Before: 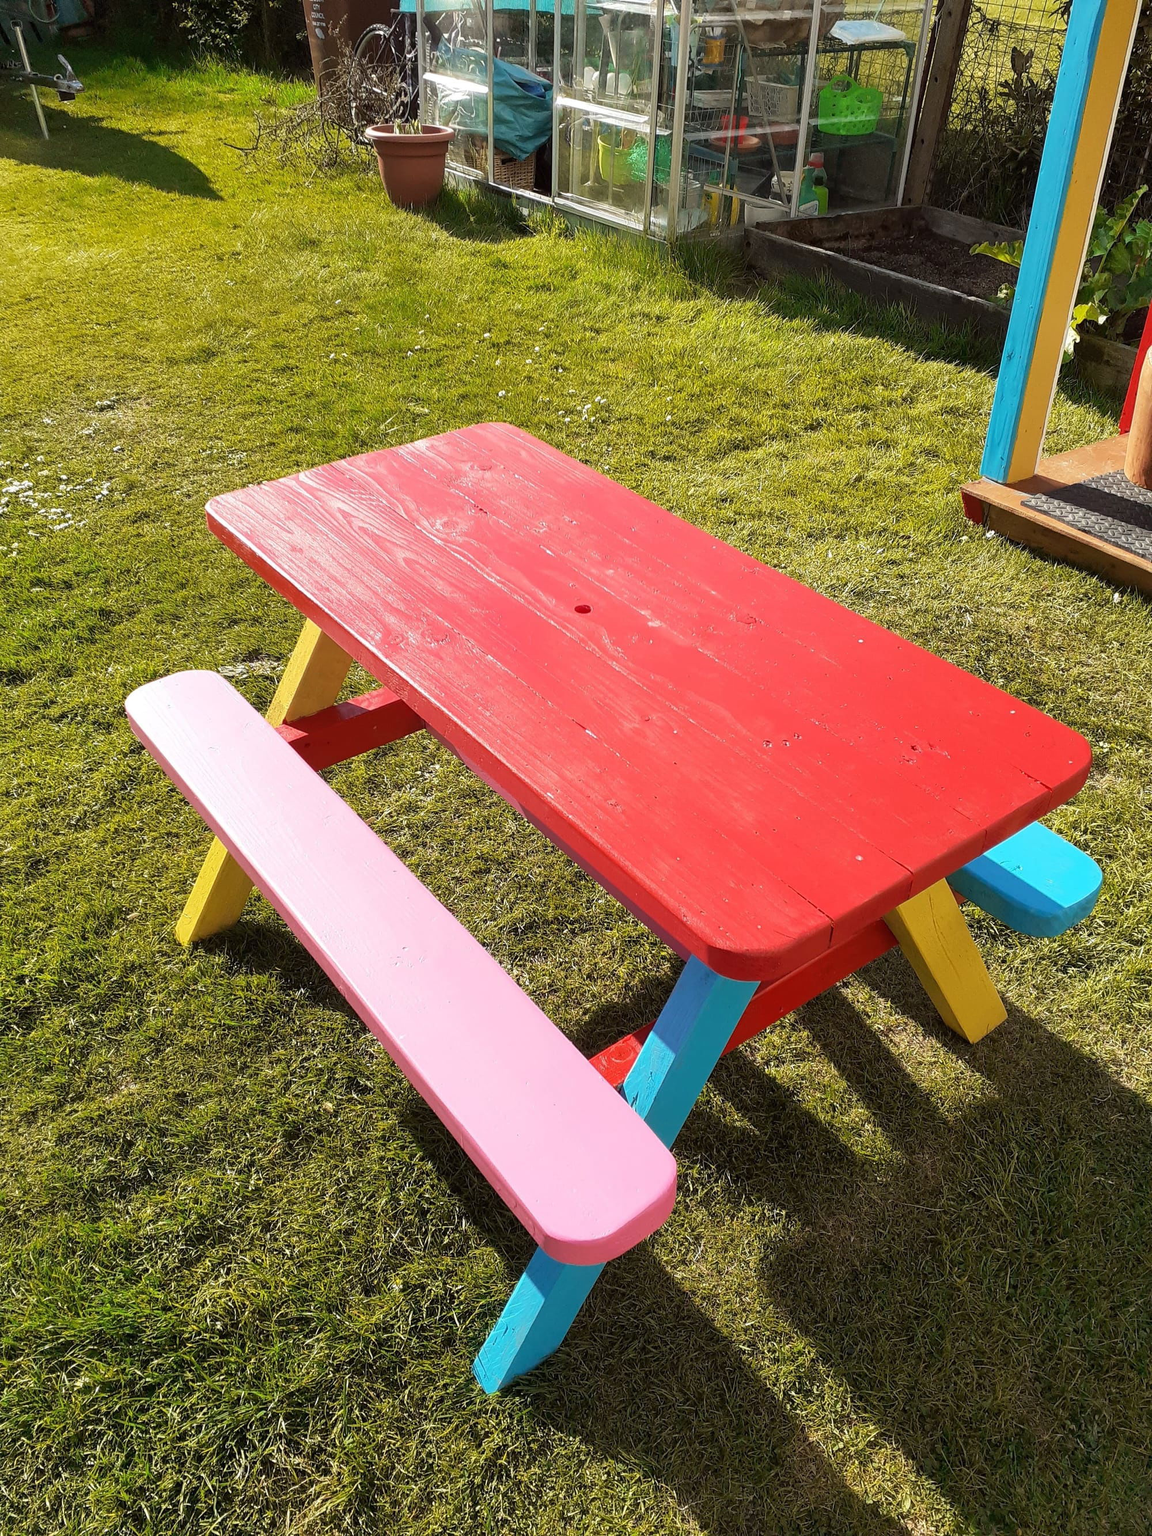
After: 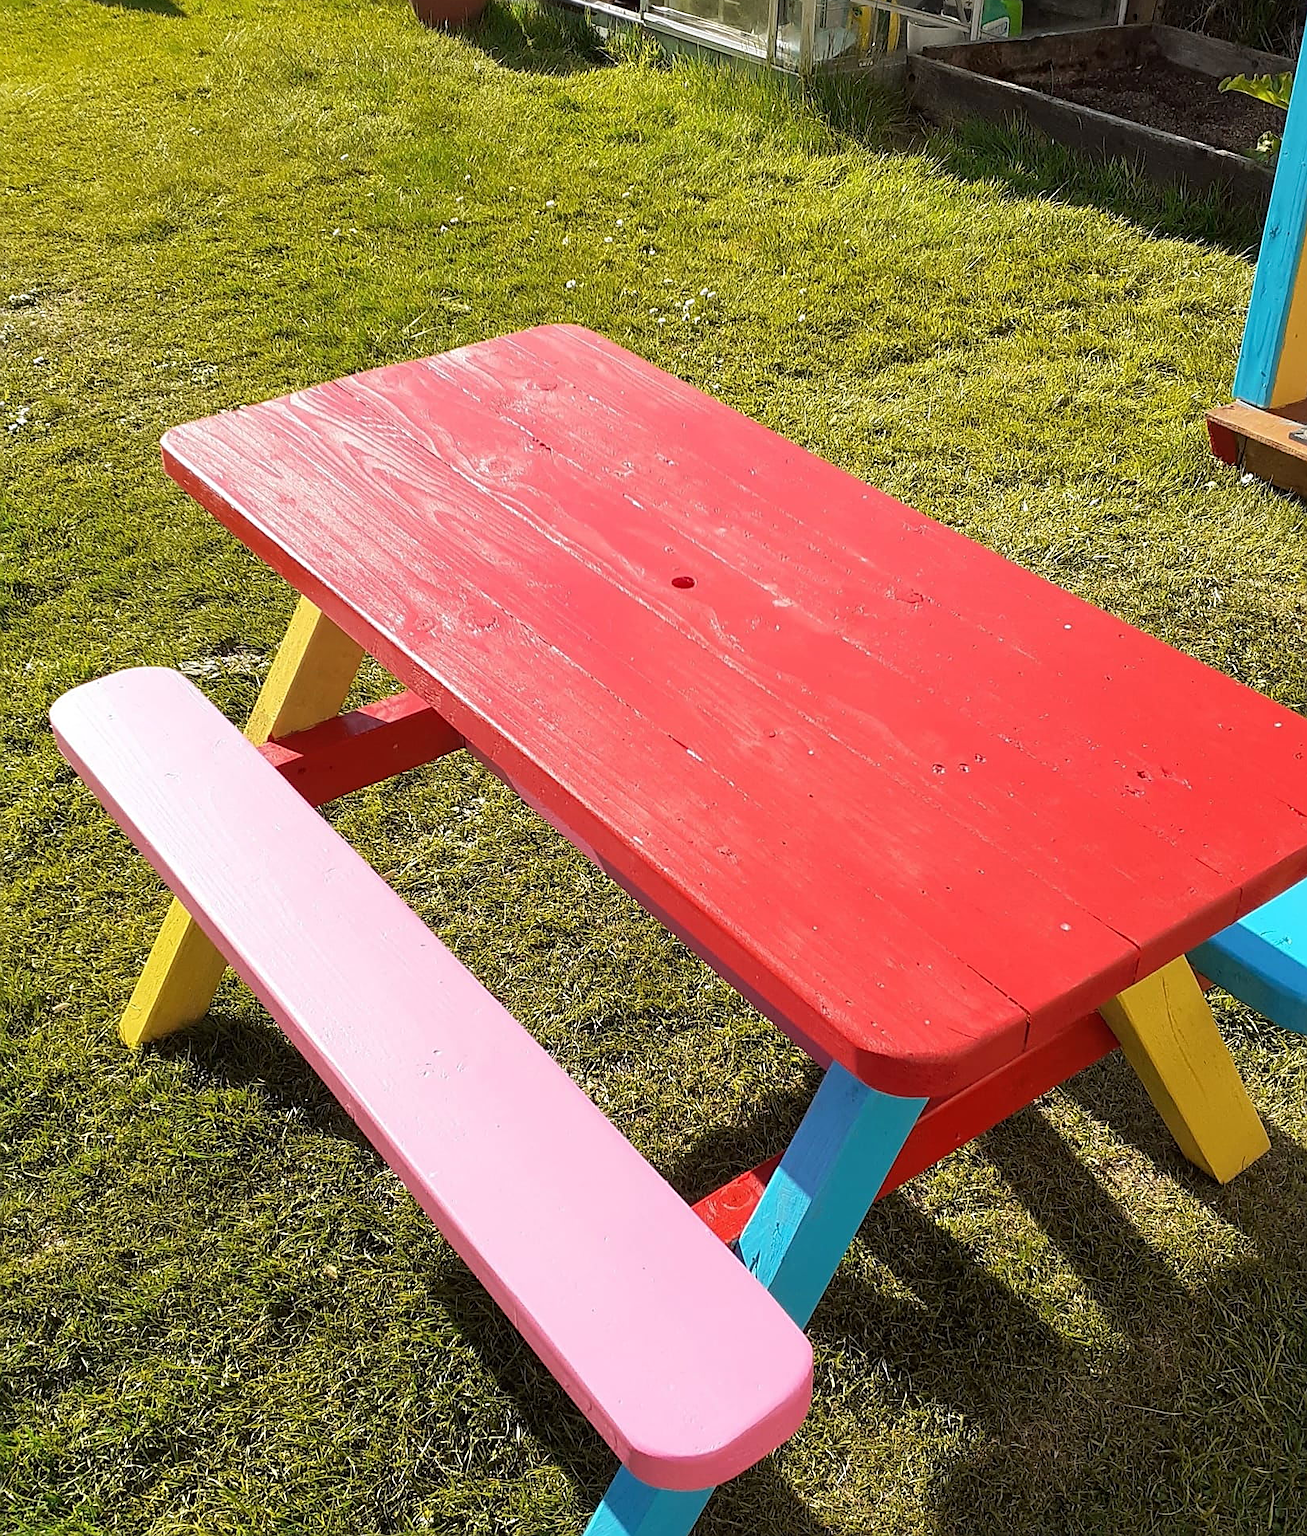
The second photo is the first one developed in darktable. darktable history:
crop: left 7.758%, top 12.285%, right 10.206%, bottom 15.456%
sharpen: on, module defaults
